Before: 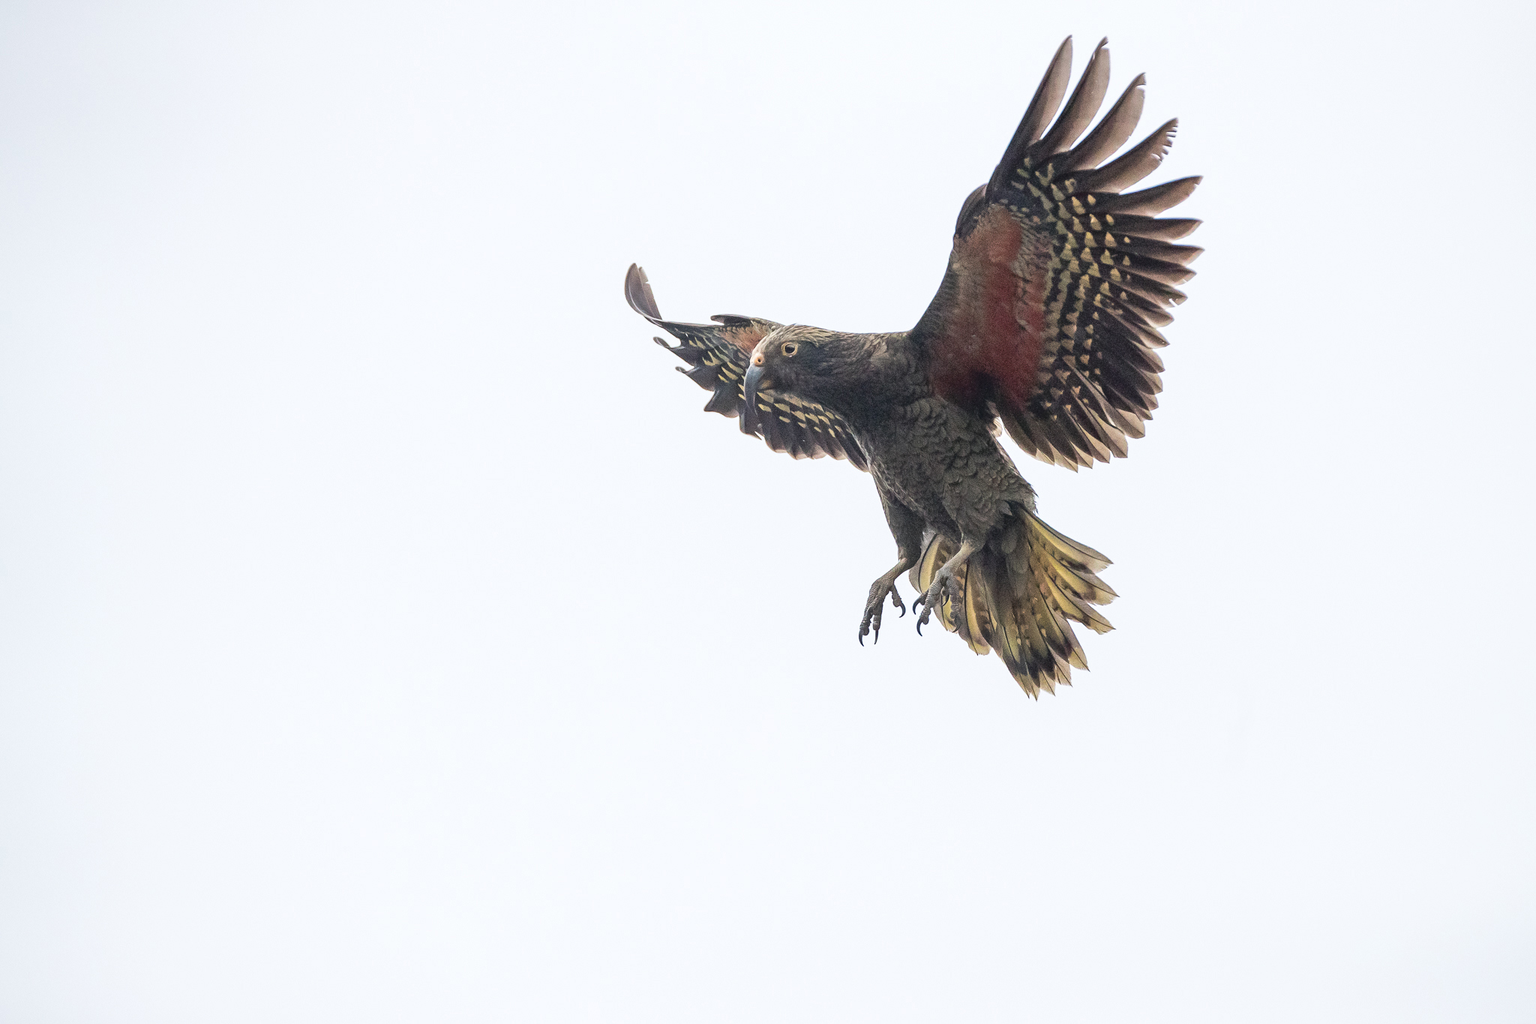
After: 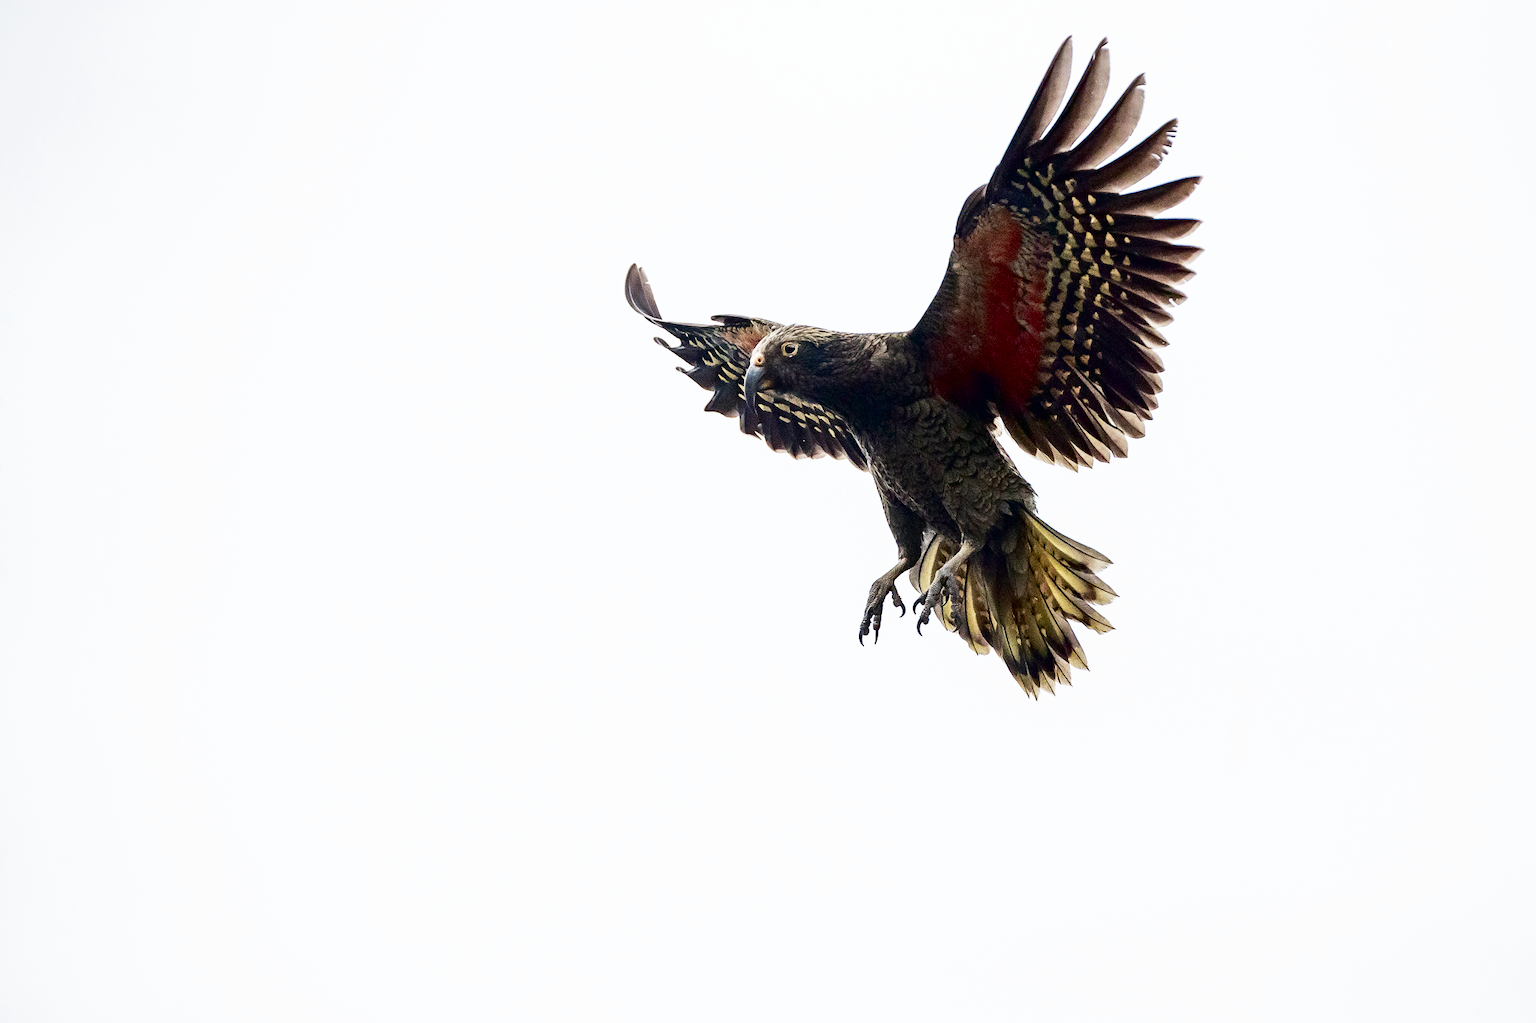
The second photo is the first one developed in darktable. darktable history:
contrast brightness saturation: contrast 0.095, brightness -0.597, saturation 0.174
base curve: curves: ch0 [(0, 0) (0.028, 0.03) (0.121, 0.232) (0.46, 0.748) (0.859, 0.968) (1, 1)], preserve colors none
